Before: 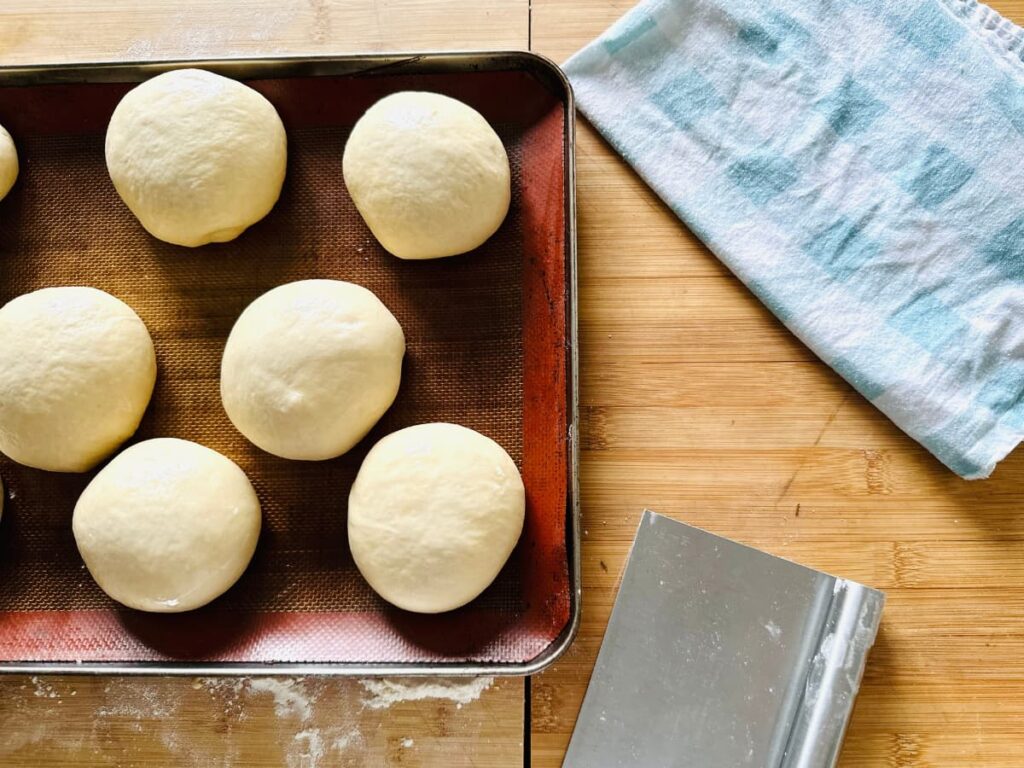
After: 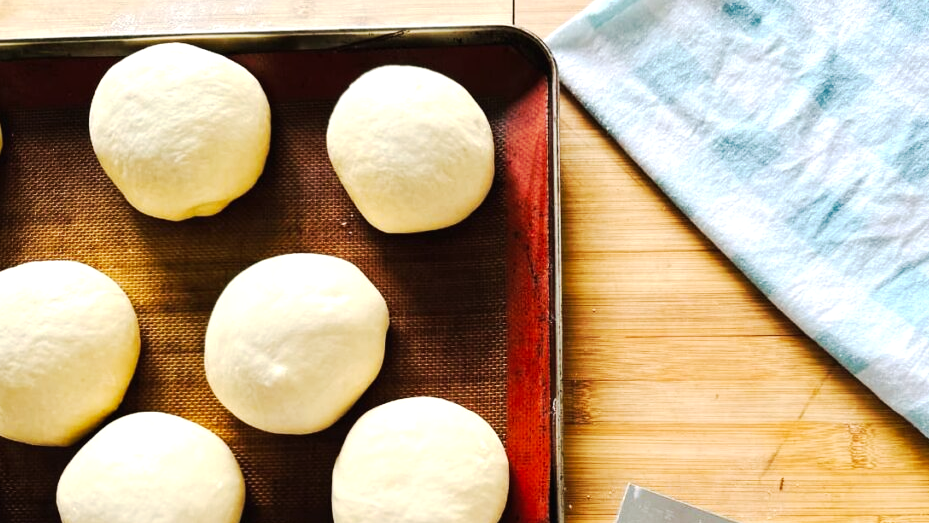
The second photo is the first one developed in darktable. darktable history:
tone curve: curves: ch0 [(0, 0) (0.003, 0.005) (0.011, 0.011) (0.025, 0.022) (0.044, 0.035) (0.069, 0.051) (0.1, 0.073) (0.136, 0.106) (0.177, 0.147) (0.224, 0.195) (0.277, 0.253) (0.335, 0.315) (0.399, 0.388) (0.468, 0.488) (0.543, 0.586) (0.623, 0.685) (0.709, 0.764) (0.801, 0.838) (0.898, 0.908) (1, 1)], preserve colors none
exposure: black level correction 0, exposure 0.393 EV, compensate highlight preservation false
crop: left 1.591%, top 3.432%, right 7.634%, bottom 28.46%
